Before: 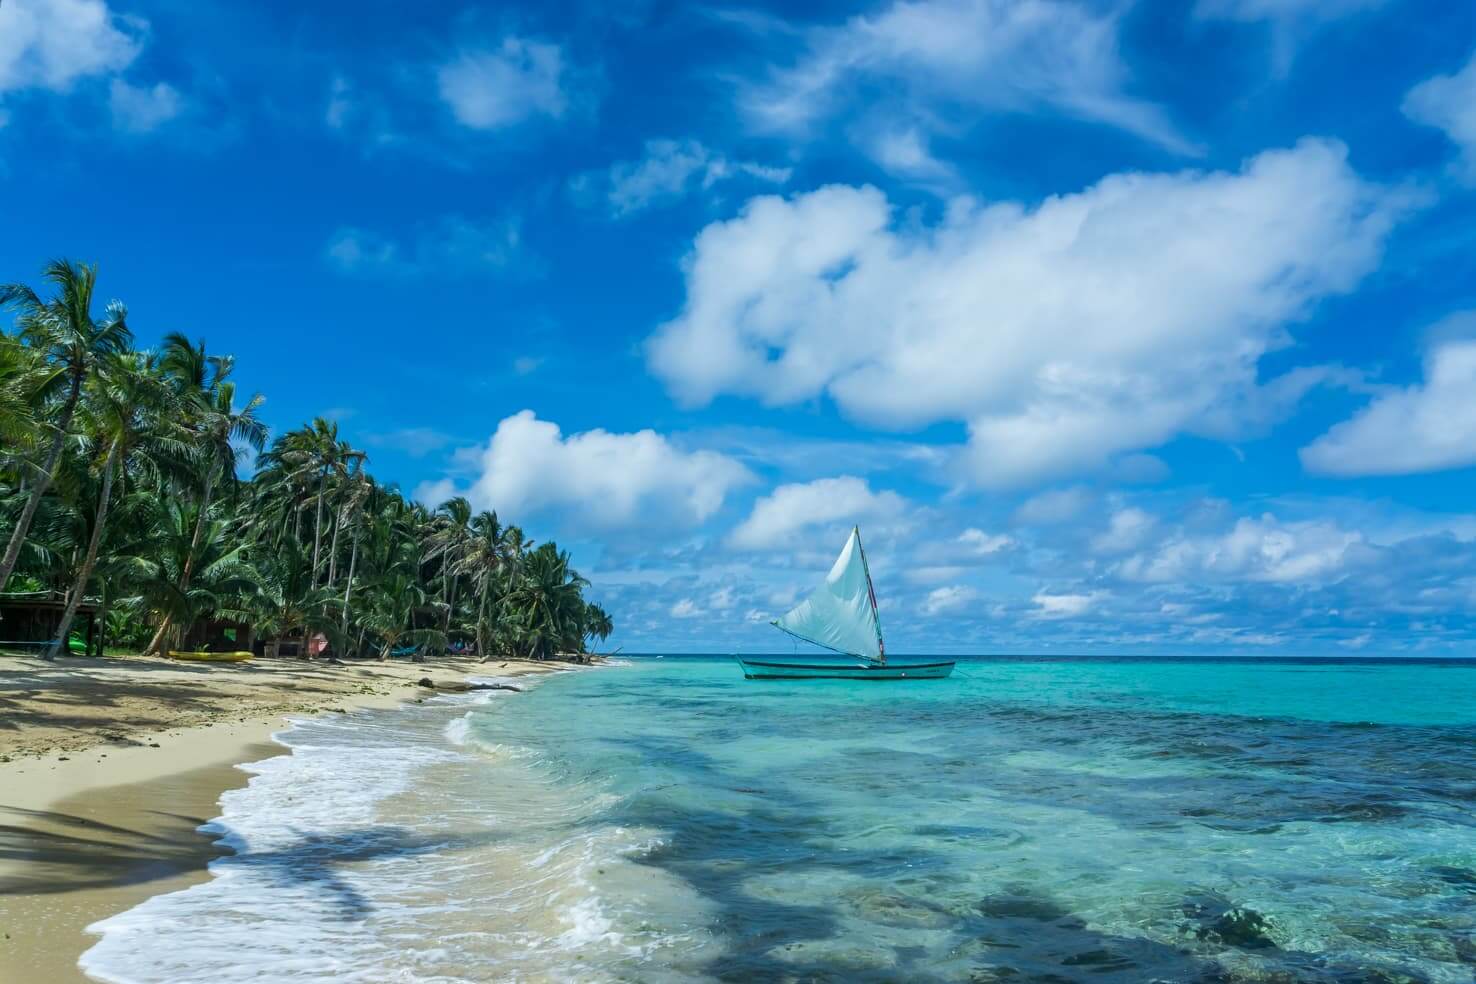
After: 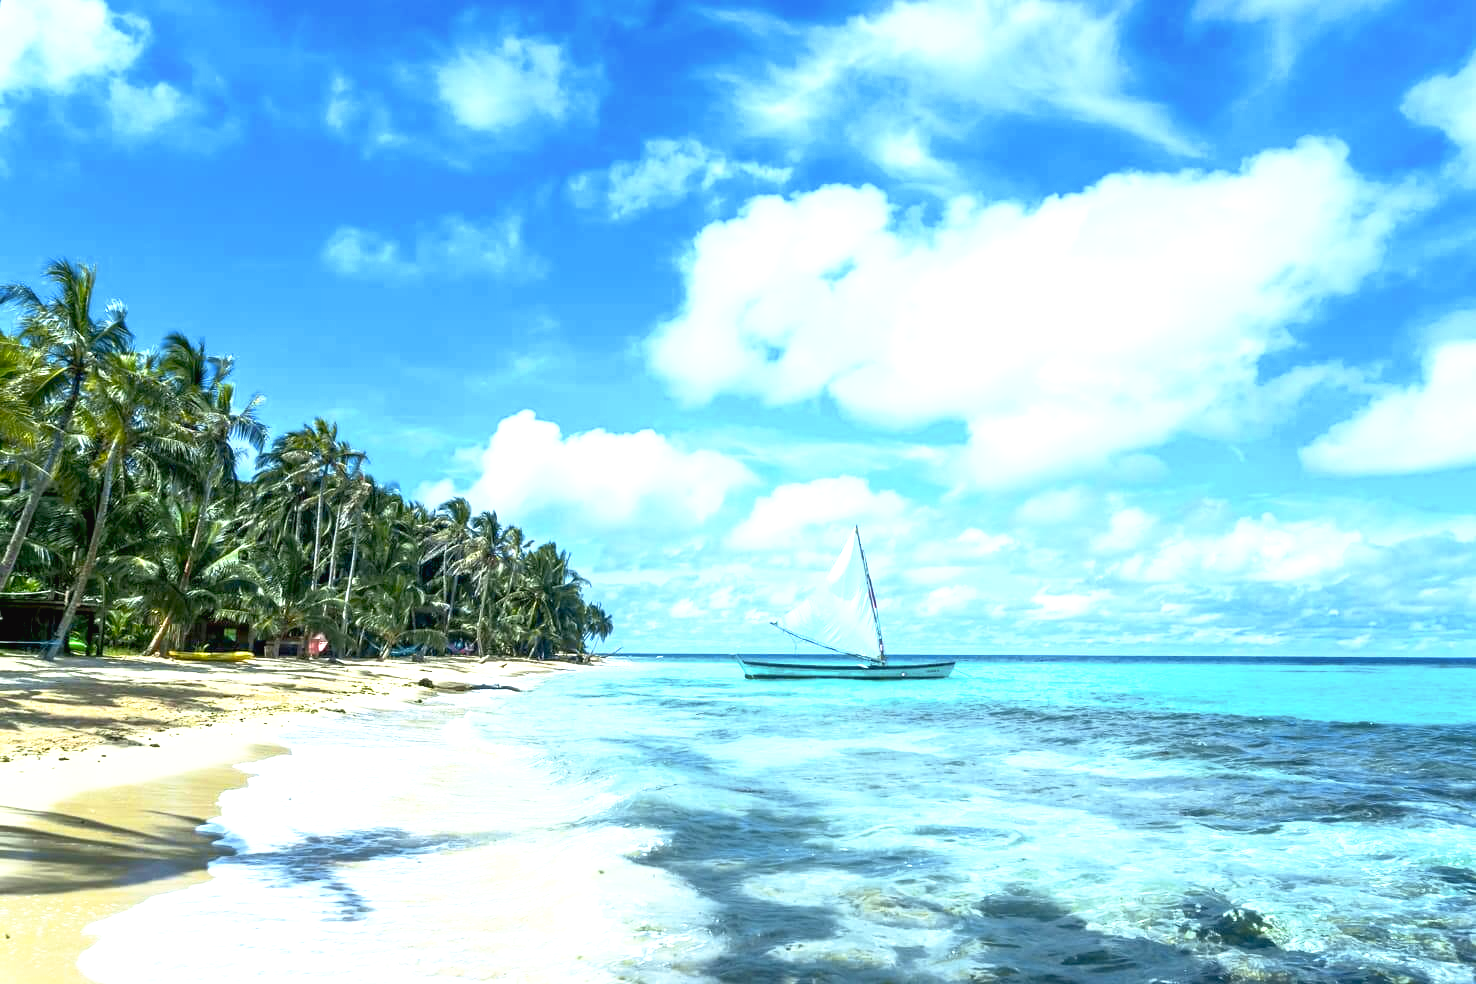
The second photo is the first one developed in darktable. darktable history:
base curve: curves: ch0 [(0.017, 0) (0.425, 0.441) (0.844, 0.933) (1, 1)], preserve colors none
exposure: black level correction -0.002, exposure 1.35 EV, compensate highlight preservation false
tone curve: curves: ch0 [(0, 0.024) (0.119, 0.146) (0.474, 0.464) (0.718, 0.721) (0.817, 0.839) (1, 0.998)]; ch1 [(0, 0) (0.377, 0.416) (0.439, 0.451) (0.477, 0.477) (0.501, 0.503) (0.538, 0.544) (0.58, 0.602) (0.664, 0.676) (0.783, 0.804) (1, 1)]; ch2 [(0, 0) (0.38, 0.405) (0.463, 0.456) (0.498, 0.497) (0.524, 0.535) (0.578, 0.576) (0.648, 0.665) (1, 1)], color space Lab, independent channels, preserve colors none
